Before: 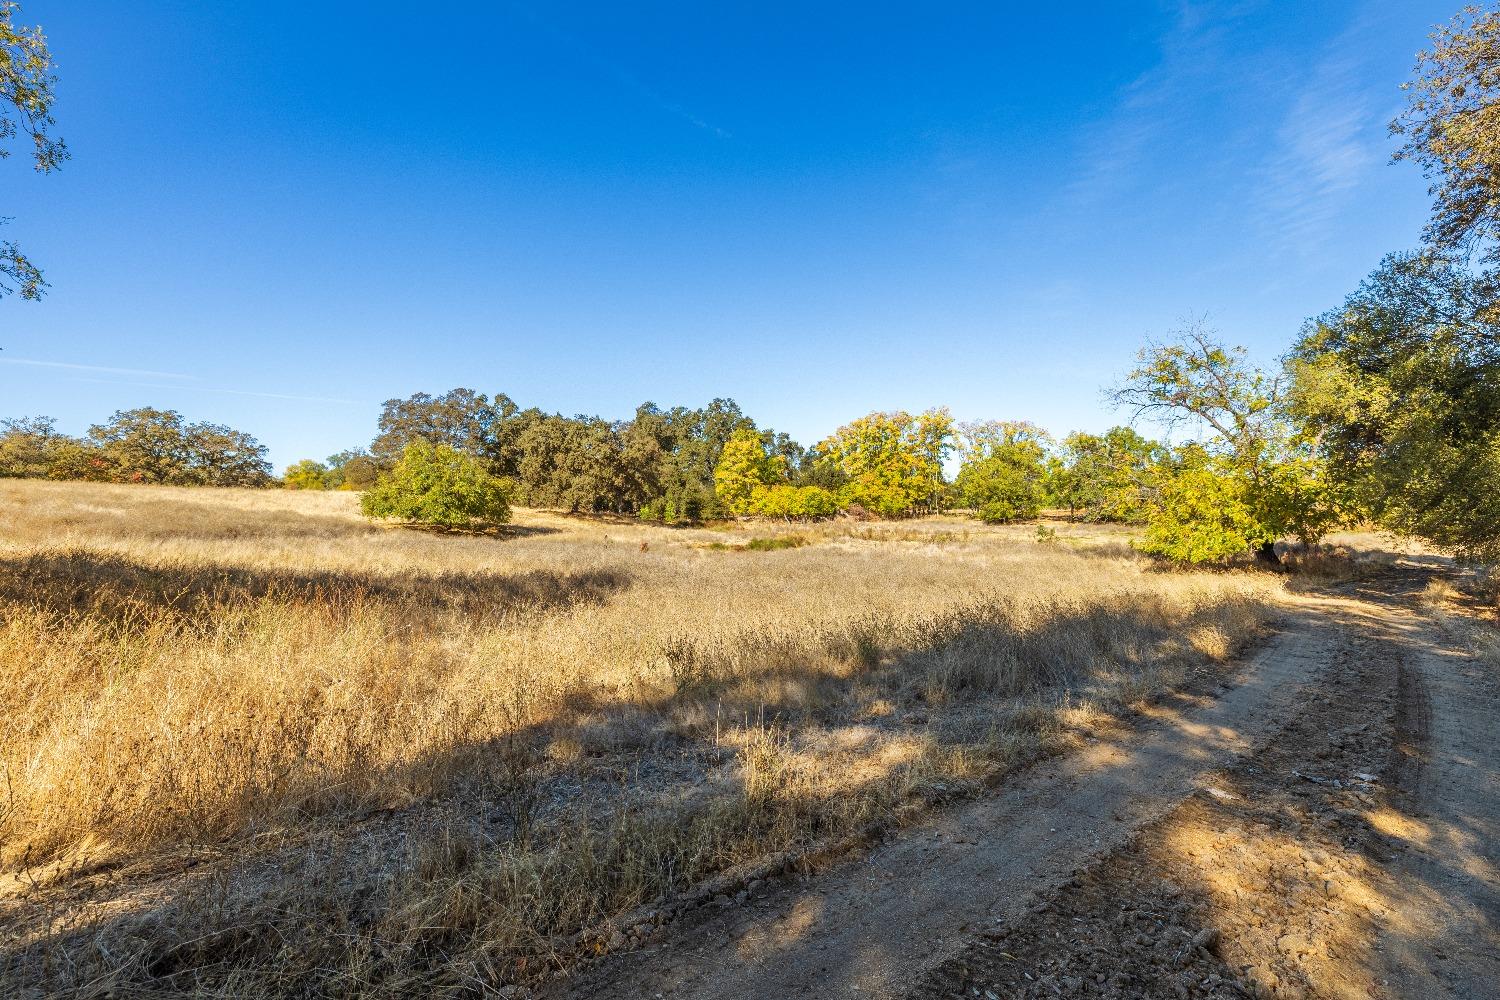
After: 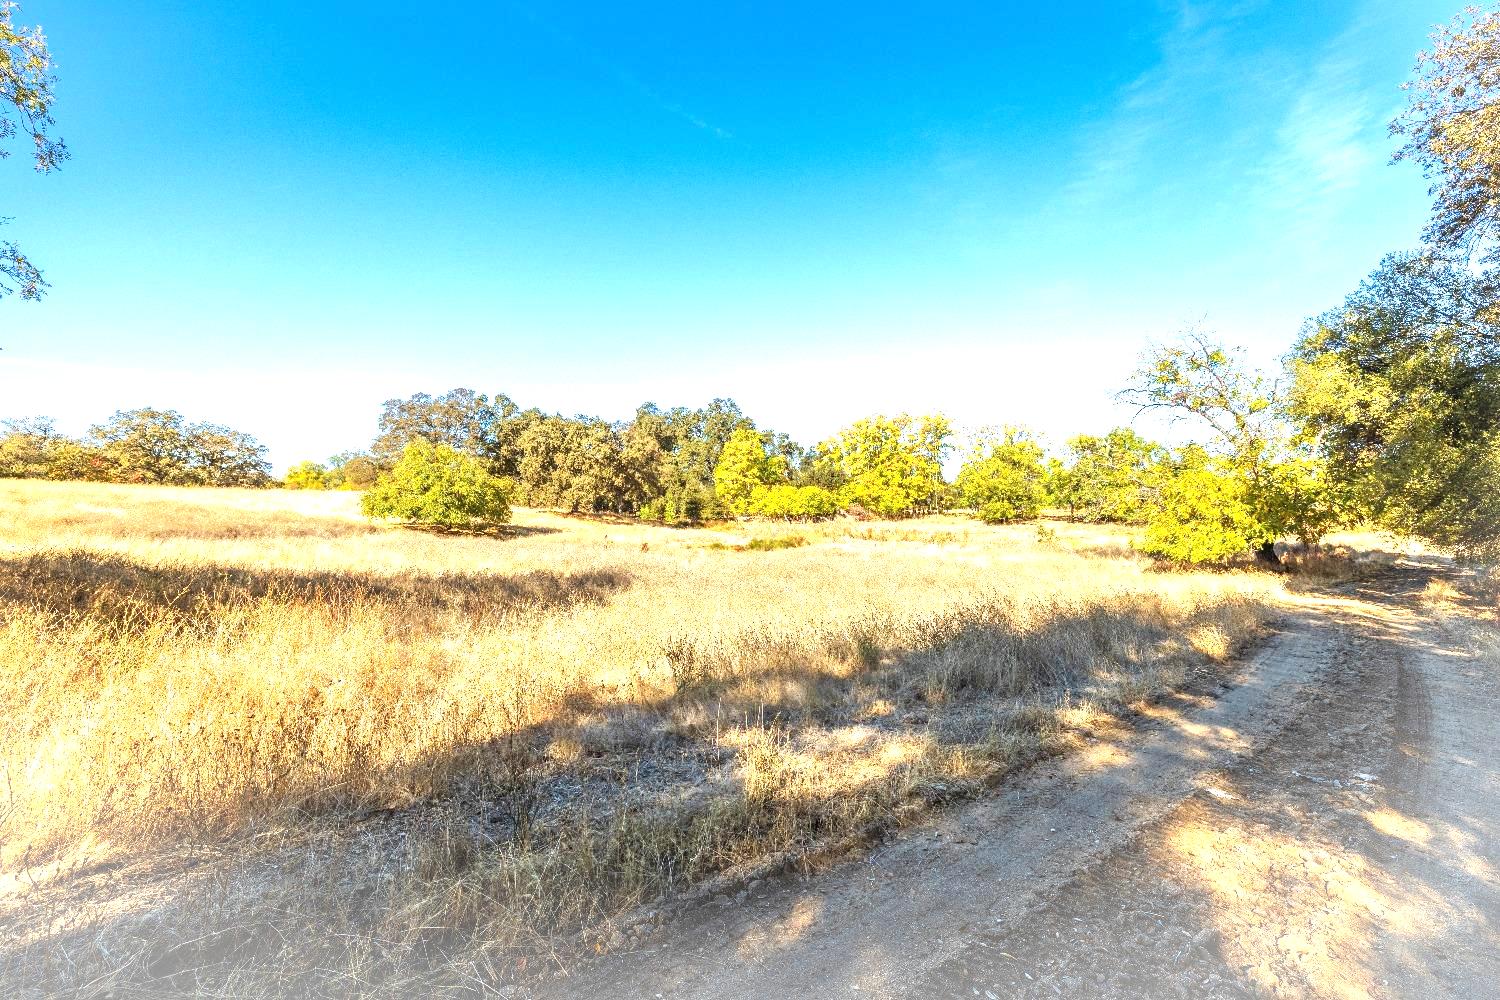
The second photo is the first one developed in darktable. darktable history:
vignetting: fall-off start 99.82%, brightness 0.313, saturation 0.001, center (-0.056, -0.354), width/height ratio 1.32, dithering 16-bit output
exposure: black level correction 0, exposure 1.2 EV, compensate highlight preservation false
